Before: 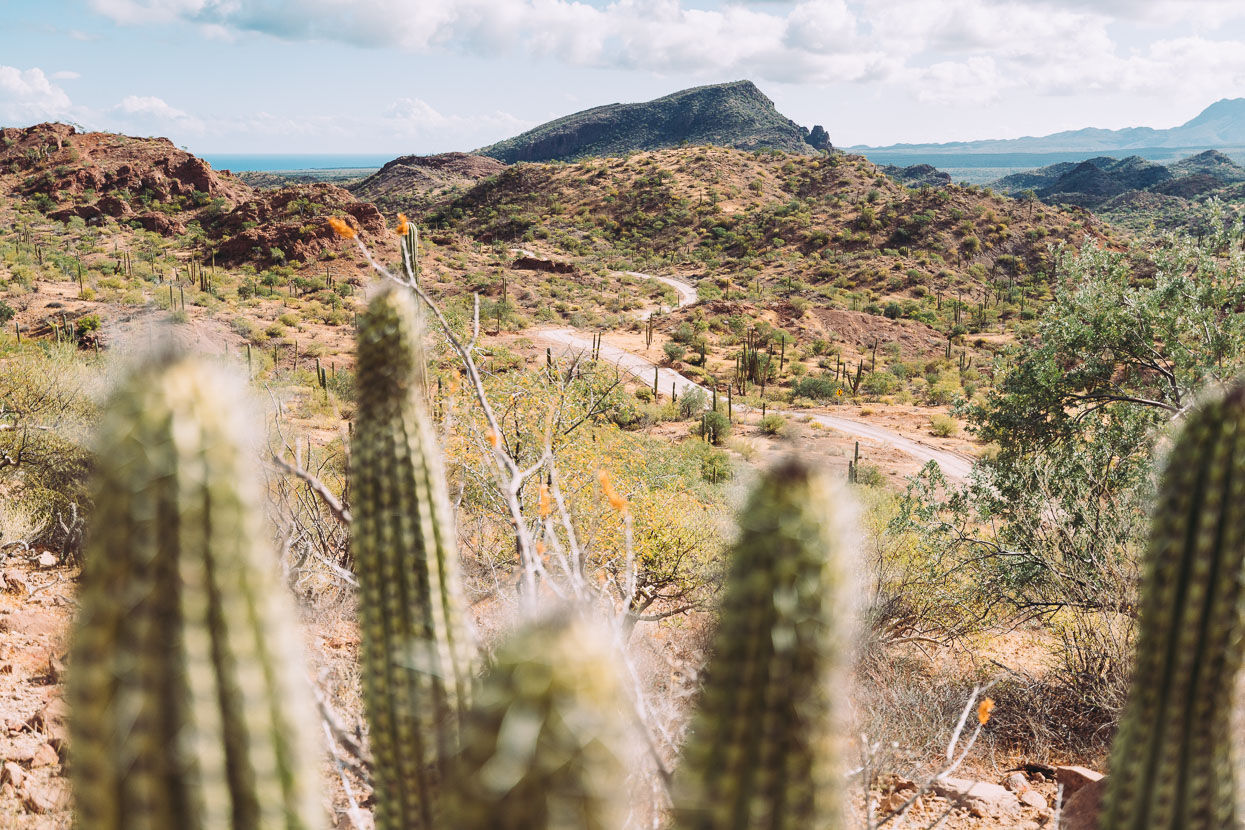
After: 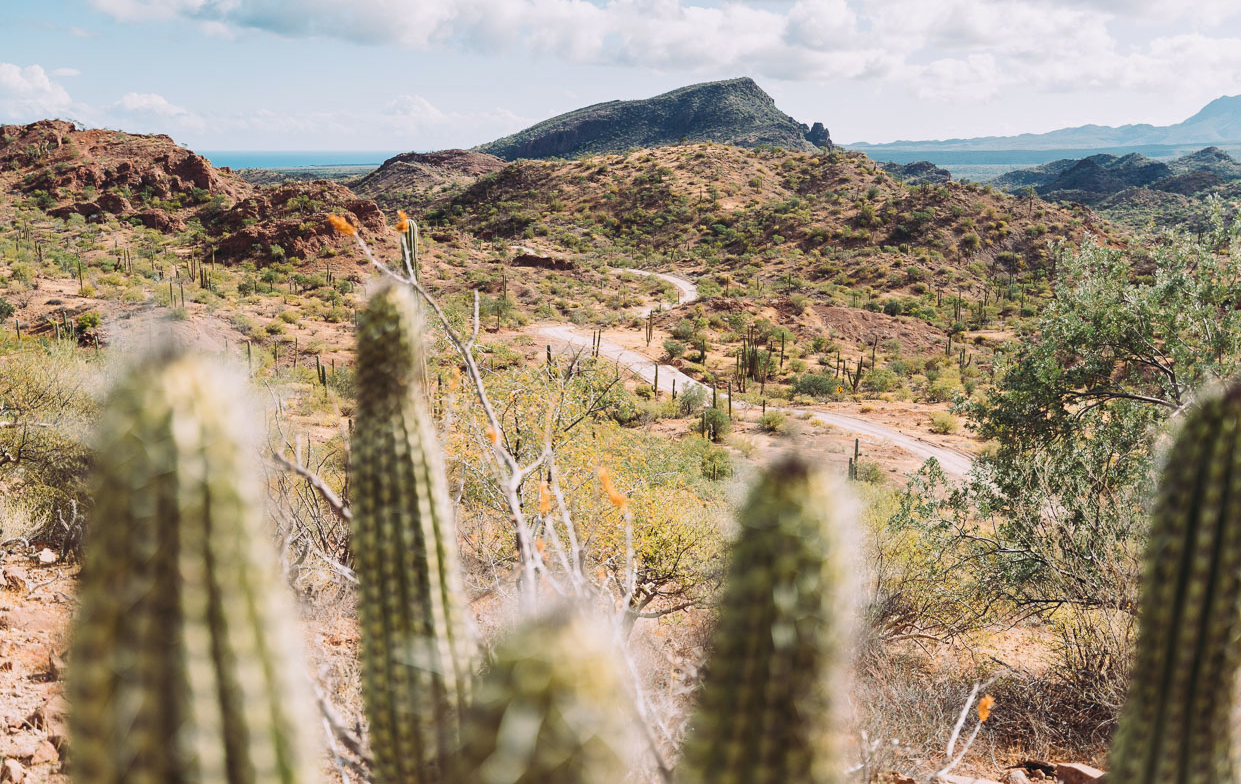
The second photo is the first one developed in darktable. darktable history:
exposure: exposure -0.064 EV, compensate highlight preservation false
tone equalizer: on, module defaults
color balance rgb: on, module defaults
crop: top 0.448%, right 0.264%, bottom 5.045%
